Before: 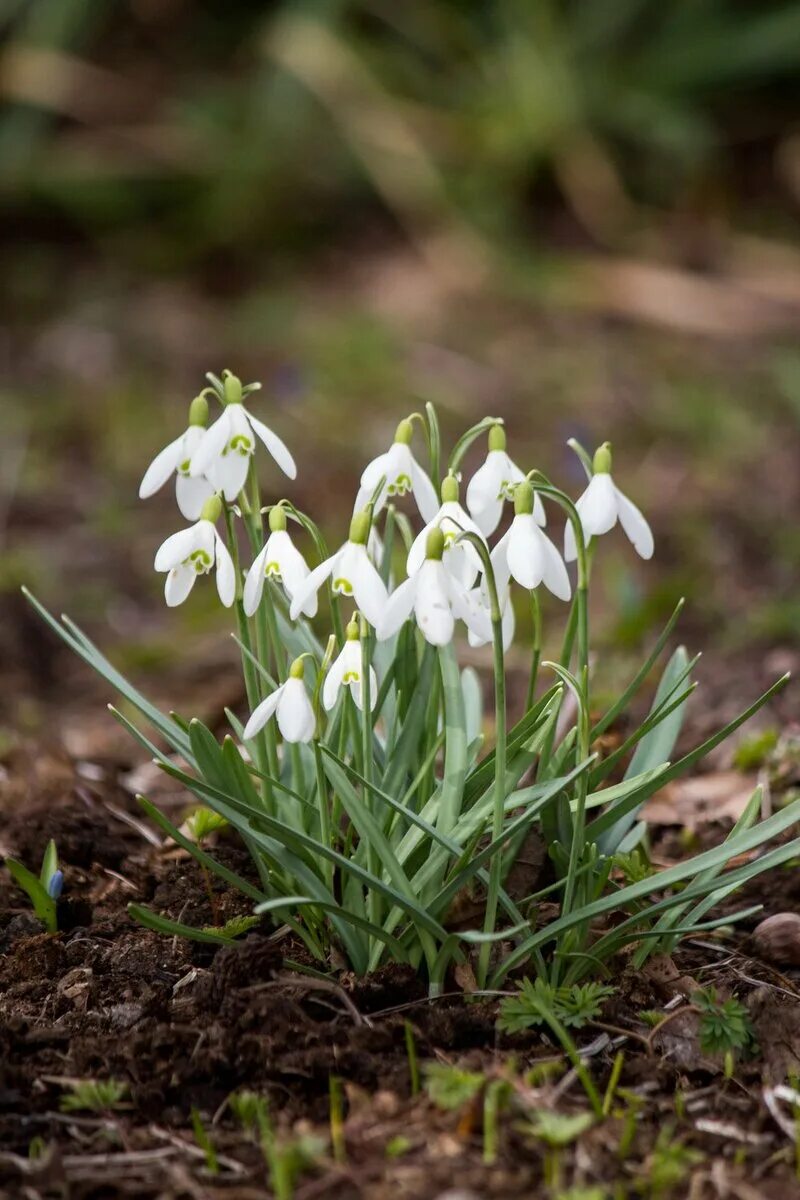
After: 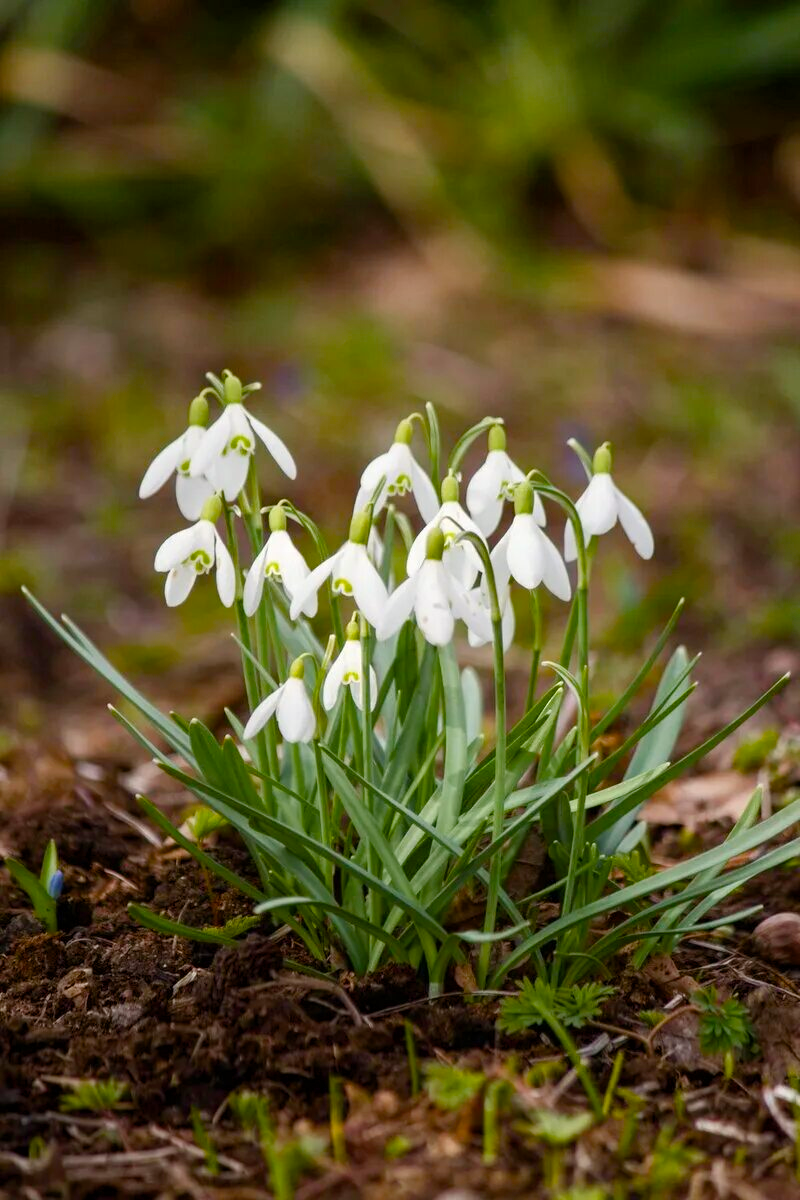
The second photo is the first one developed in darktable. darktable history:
color balance rgb: perceptual saturation grading › global saturation 35%, perceptual saturation grading › highlights -30%, perceptual saturation grading › shadows 35%, perceptual brilliance grading › global brilliance 3%, perceptual brilliance grading › highlights -3%, perceptual brilliance grading › shadows 3%
color calibration: x 0.342, y 0.355, temperature 5146 K
